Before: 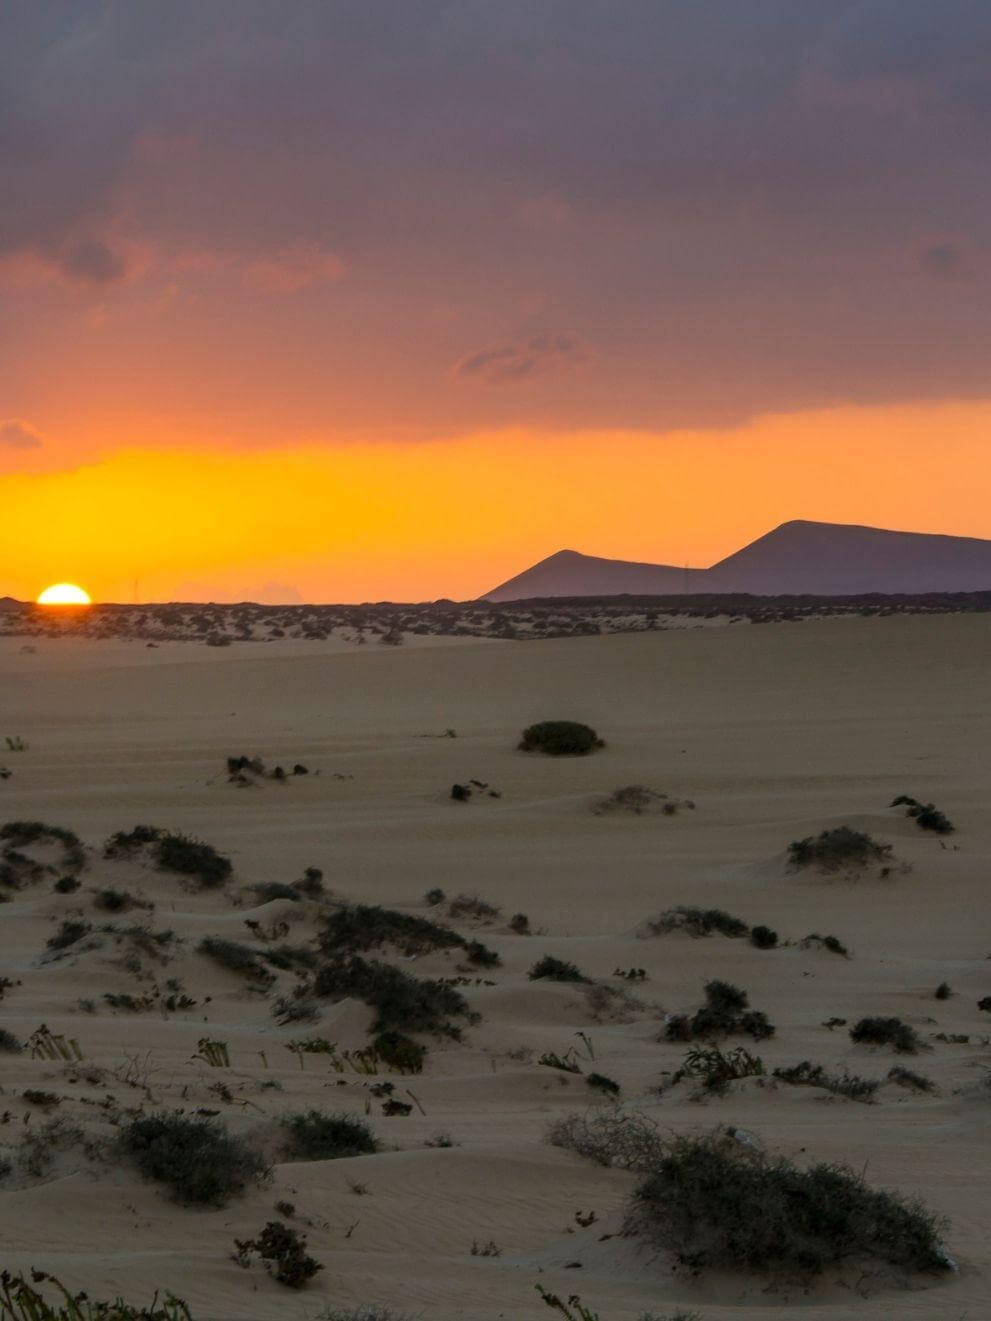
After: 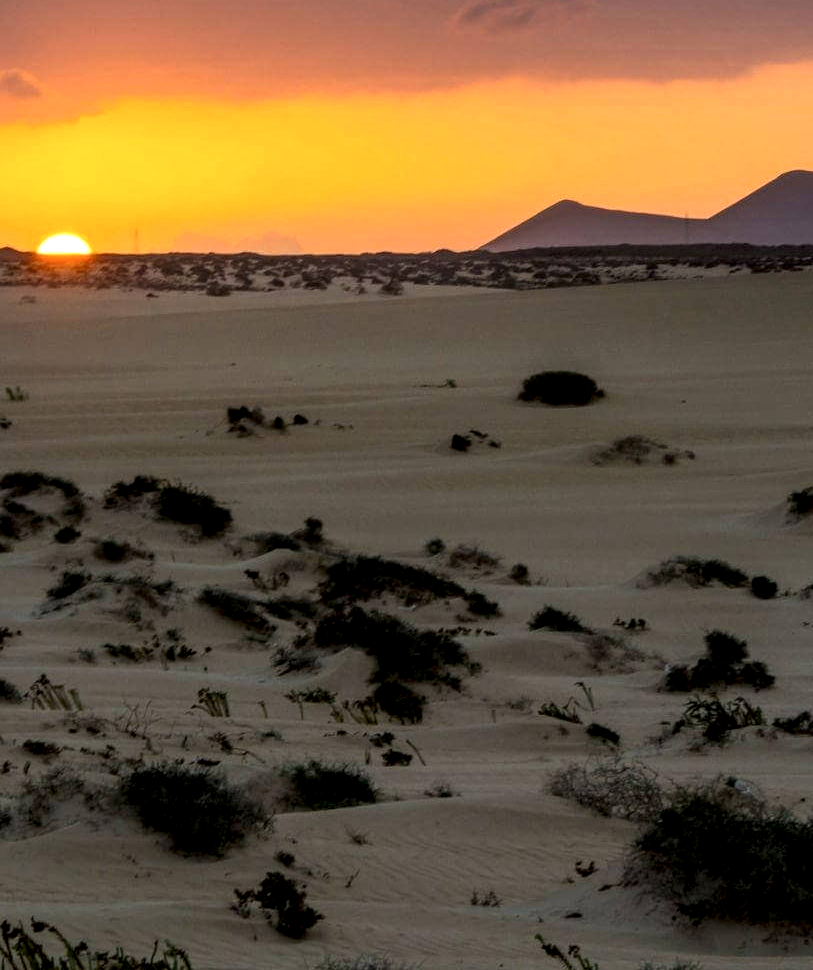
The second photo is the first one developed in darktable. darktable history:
local contrast: highlights 60%, shadows 60%, detail 160%
crop: top 26.531%, right 17.959%
